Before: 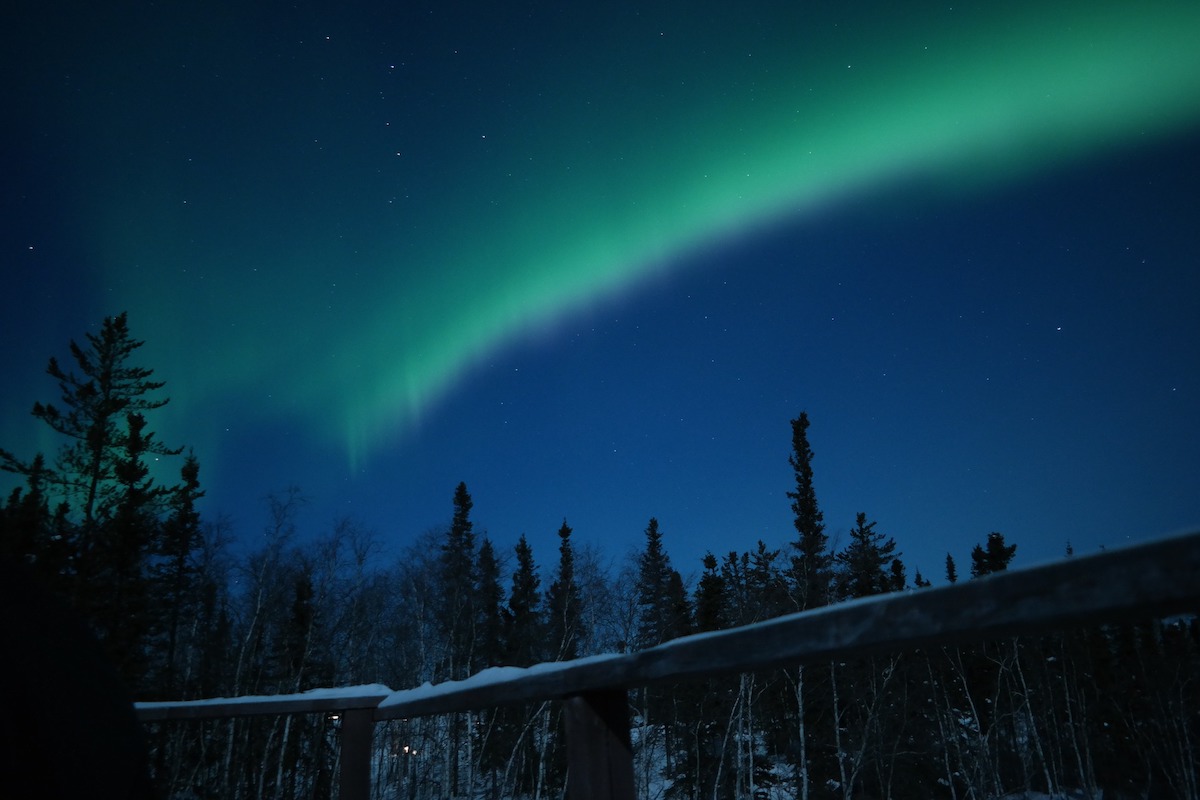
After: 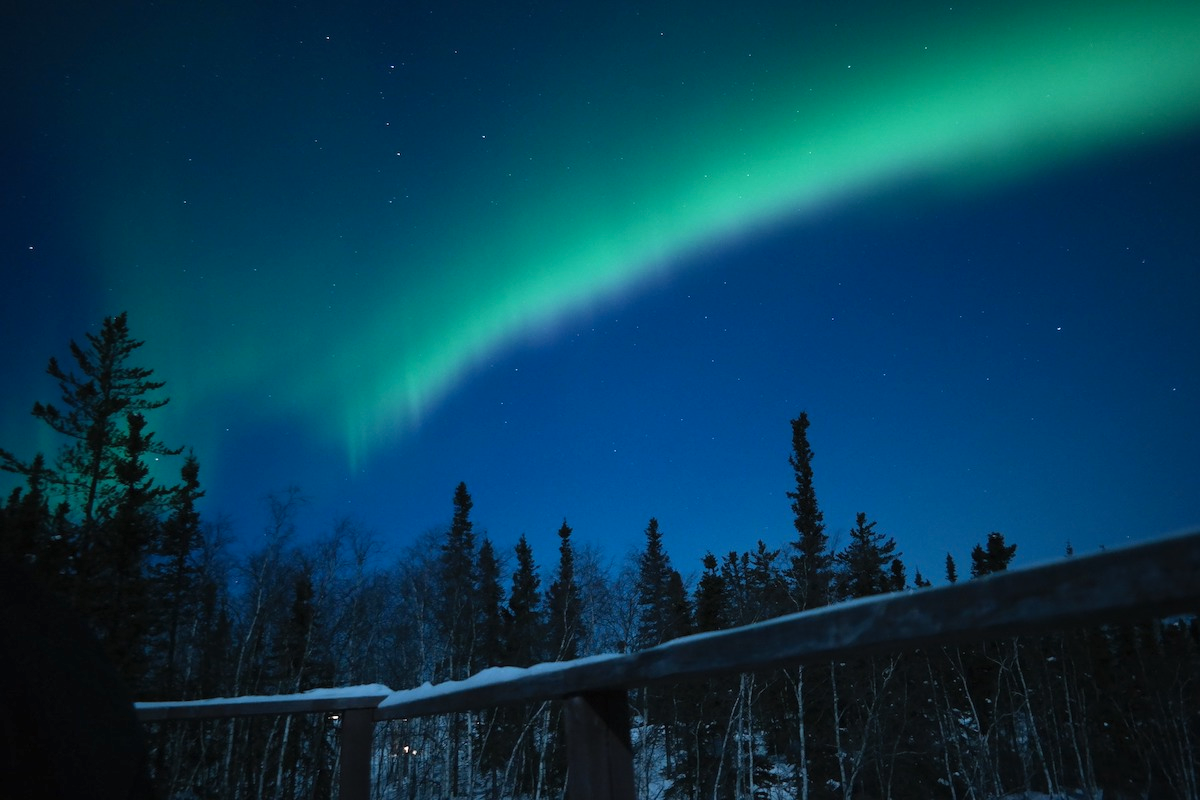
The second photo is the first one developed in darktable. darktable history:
contrast brightness saturation: contrast 0.195, brightness 0.165, saturation 0.216
